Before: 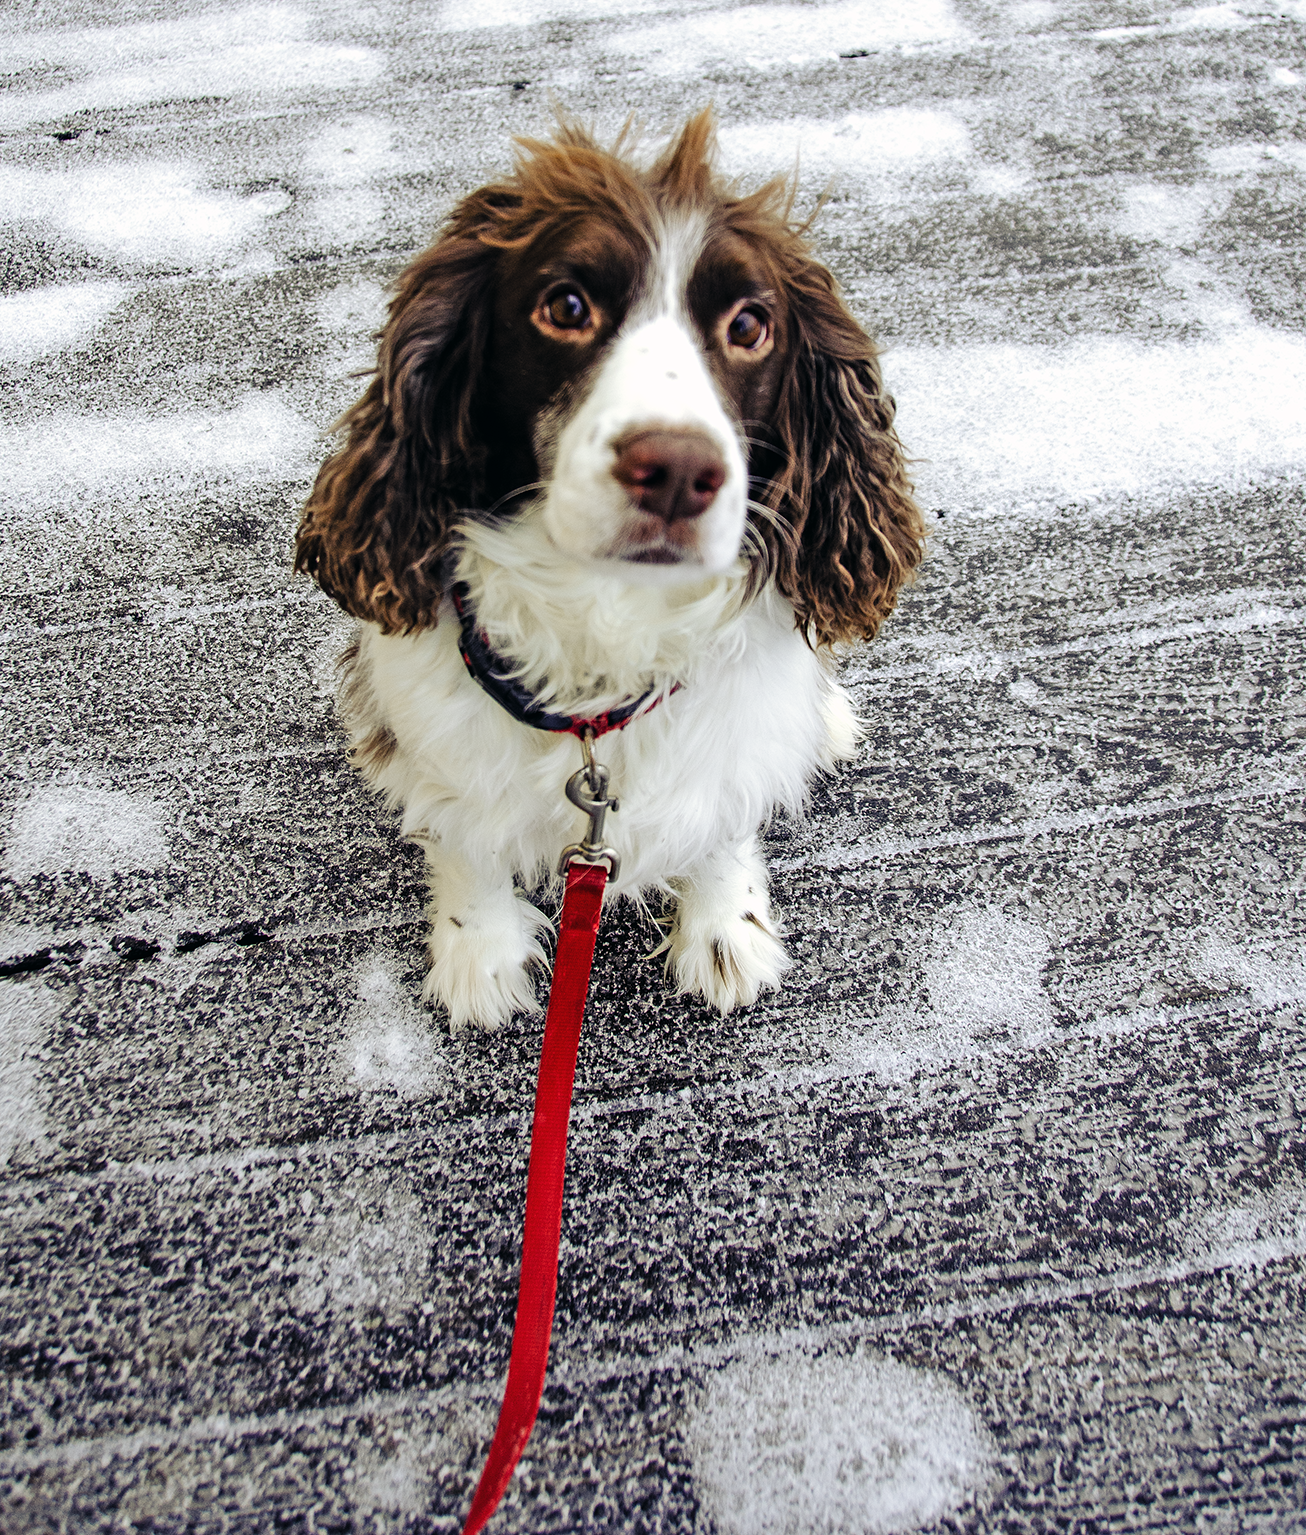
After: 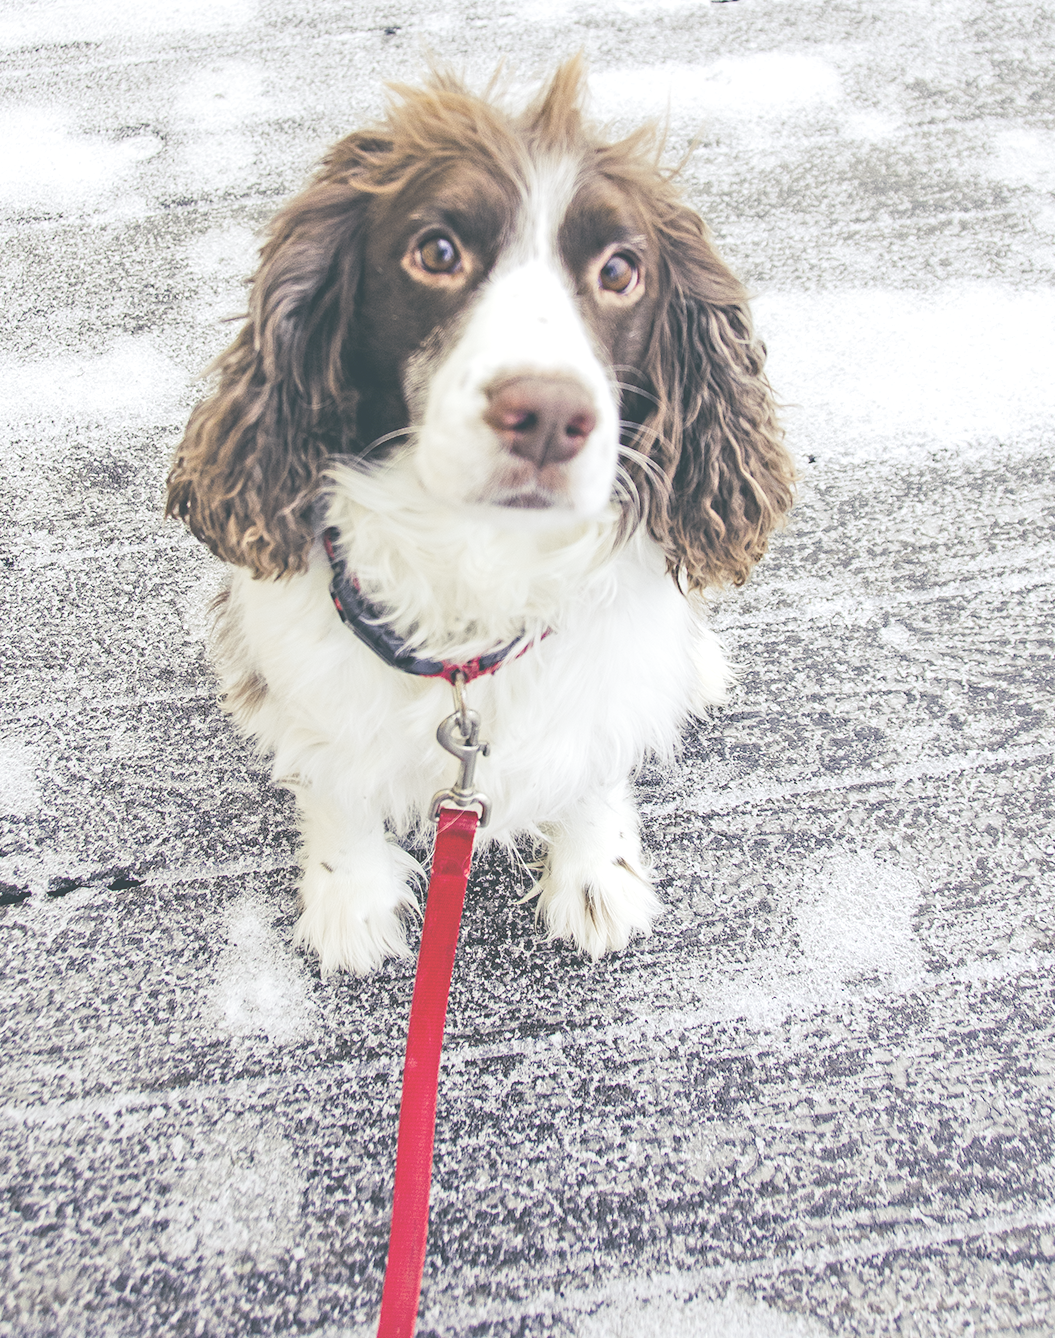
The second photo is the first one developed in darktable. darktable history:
exposure: black level correction -0.041, exposure 0.06 EV, compensate highlight preservation false
crop: left 9.933%, top 3.602%, right 9.25%, bottom 9.219%
